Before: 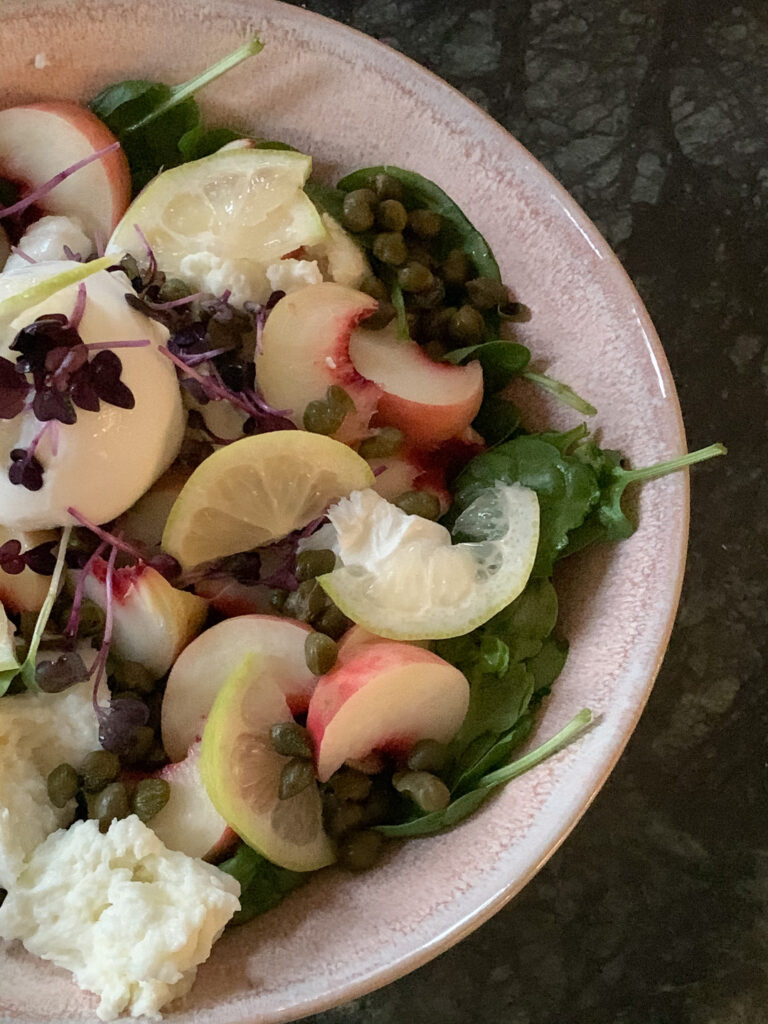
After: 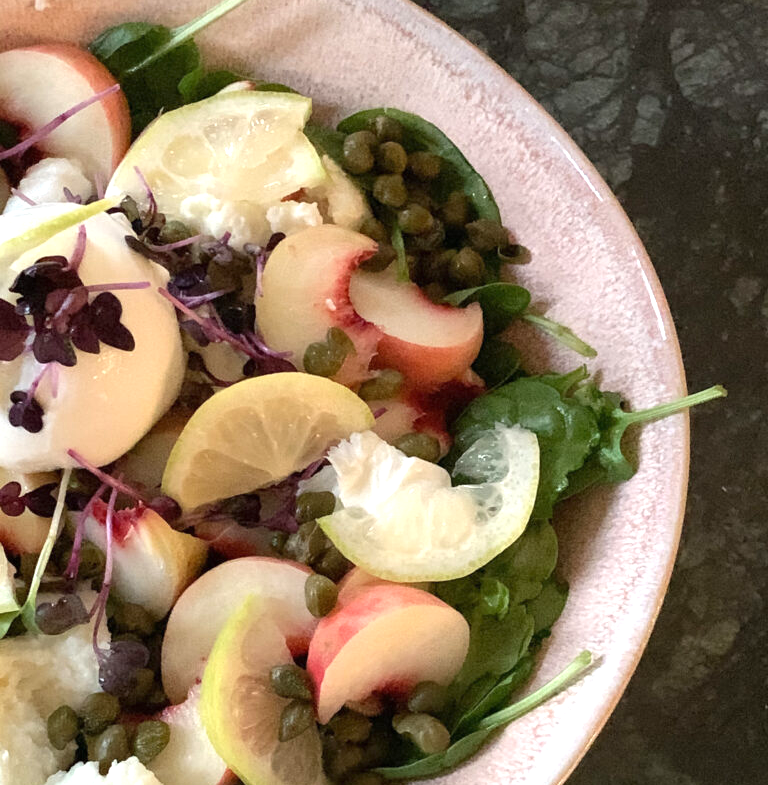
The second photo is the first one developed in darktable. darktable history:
crop: top 5.667%, bottom 17.637%
exposure: black level correction 0, exposure 0.7 EV, compensate exposure bias true, compensate highlight preservation false
